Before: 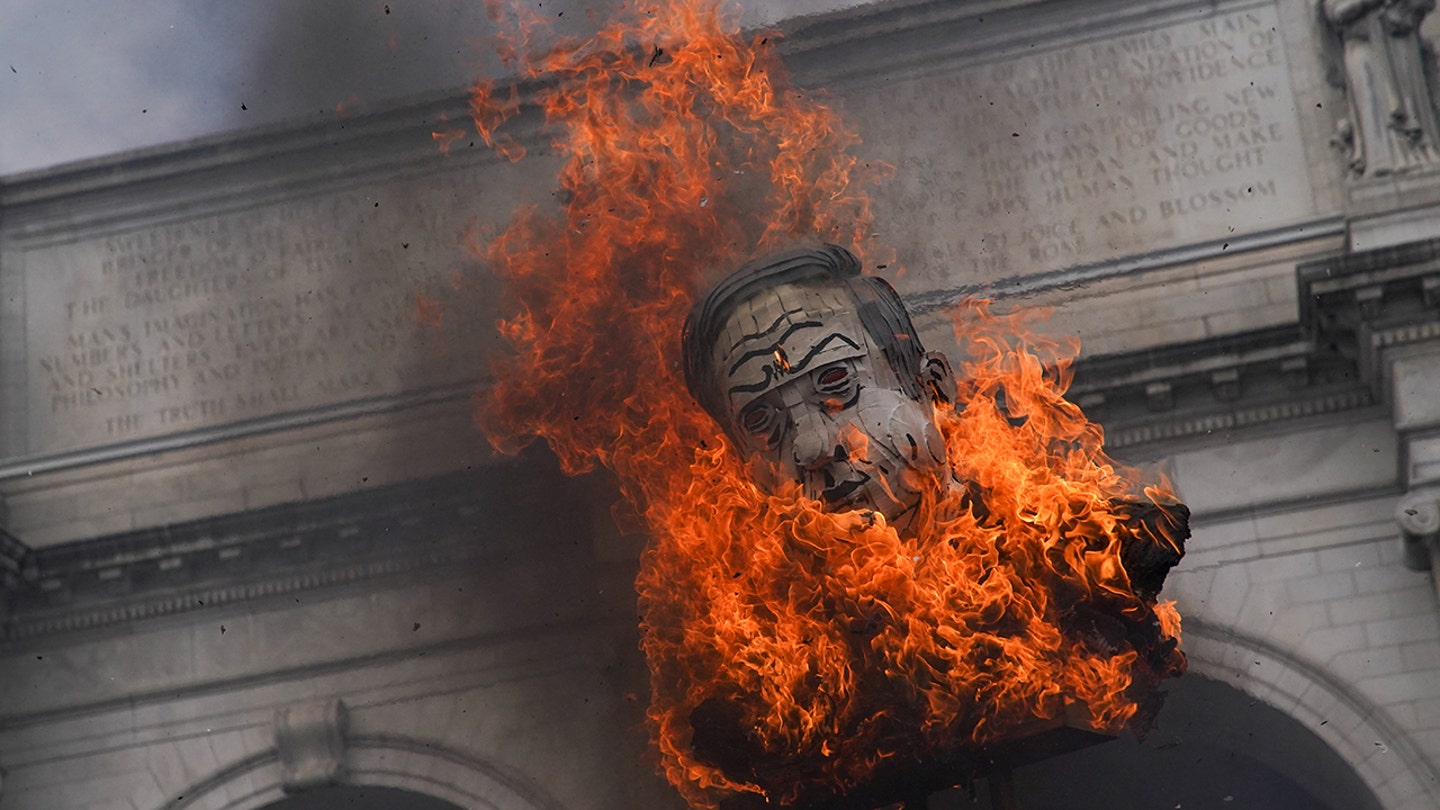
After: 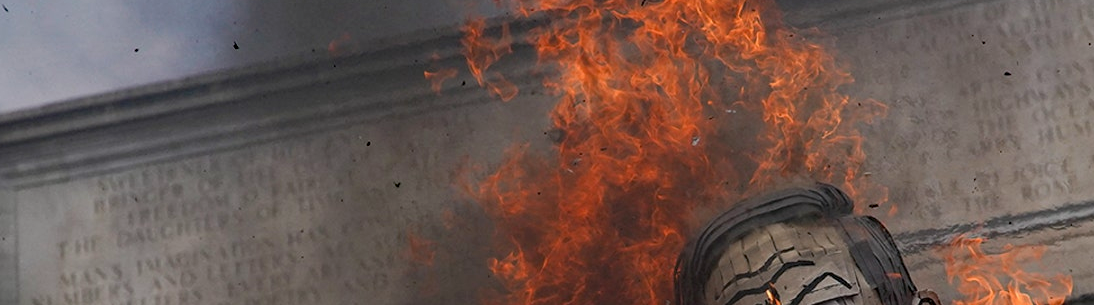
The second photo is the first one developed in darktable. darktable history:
haze removal: adaptive false
color correction: highlights b* 0.061
crop: left 0.56%, top 7.627%, right 23.42%, bottom 54.605%
